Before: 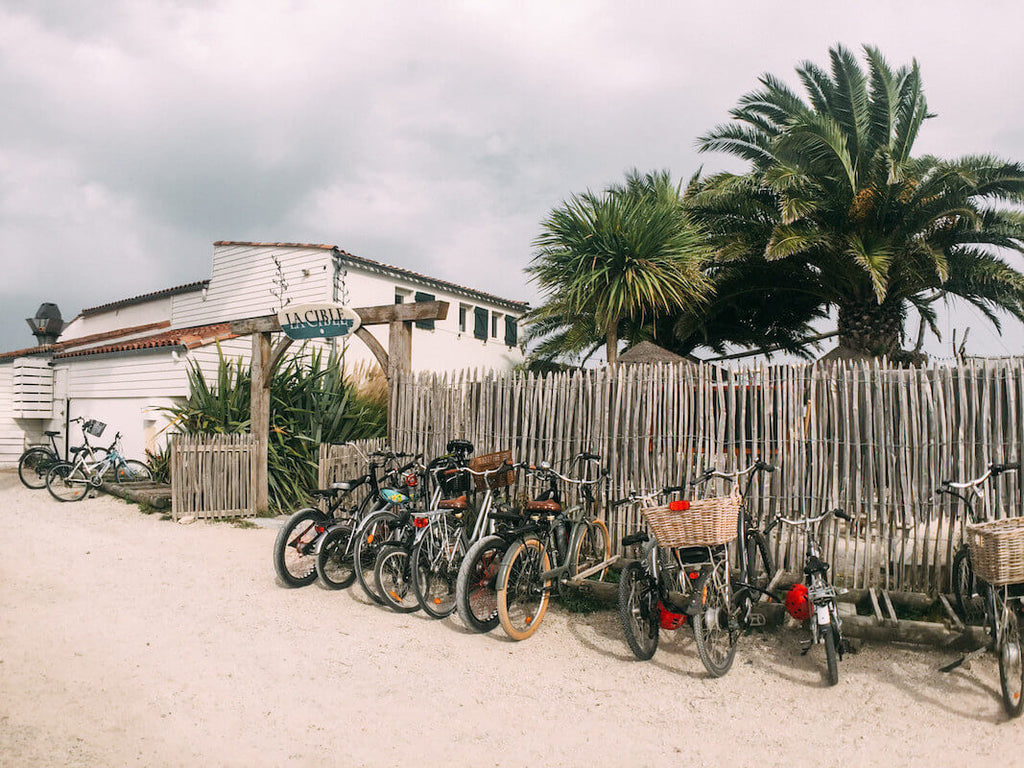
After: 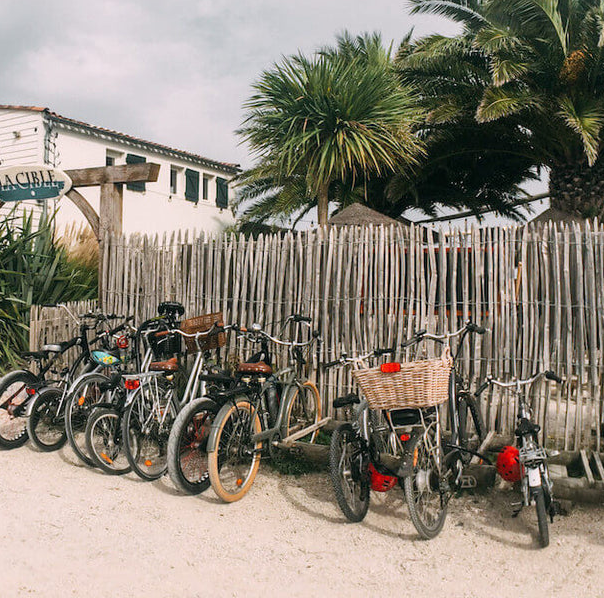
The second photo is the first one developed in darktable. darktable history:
crop and rotate: left 28.25%, top 18.008%, right 12.711%, bottom 4.049%
